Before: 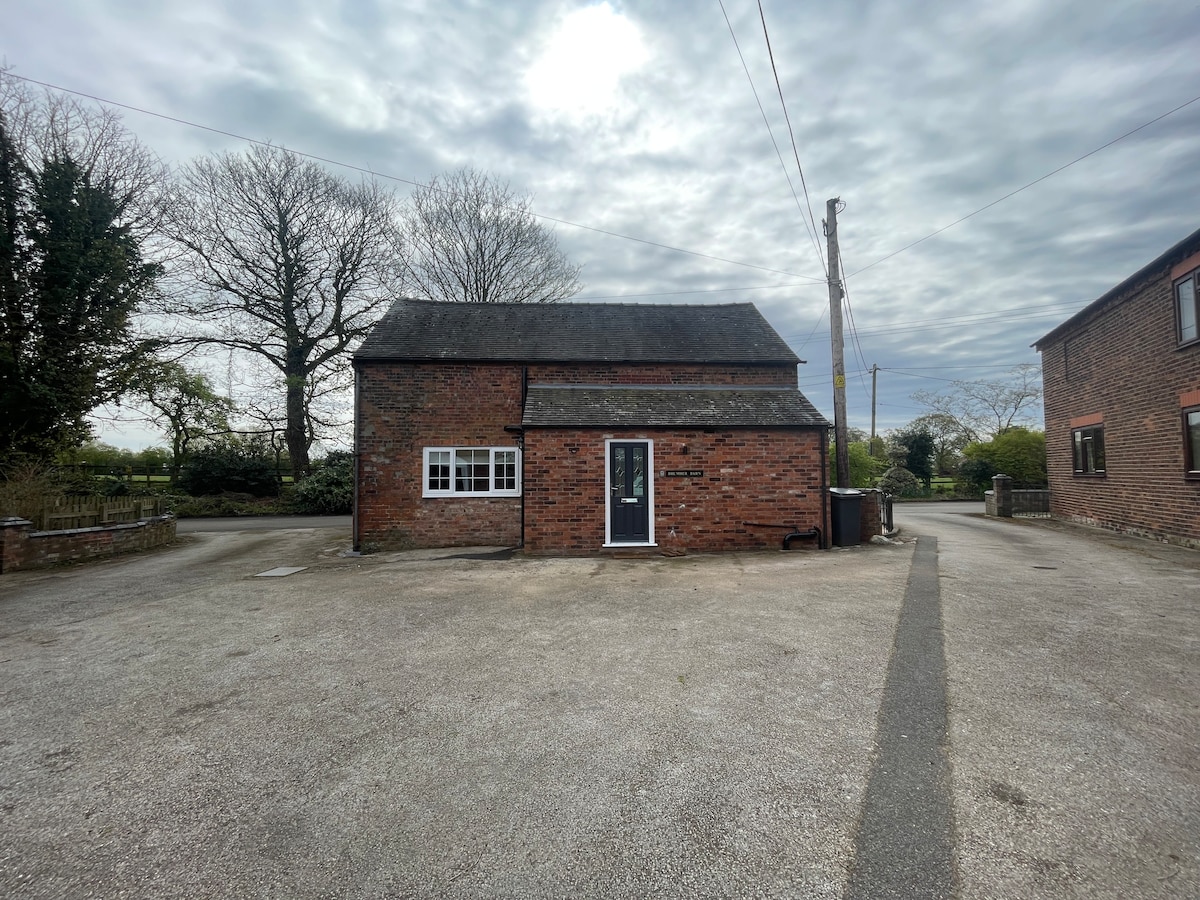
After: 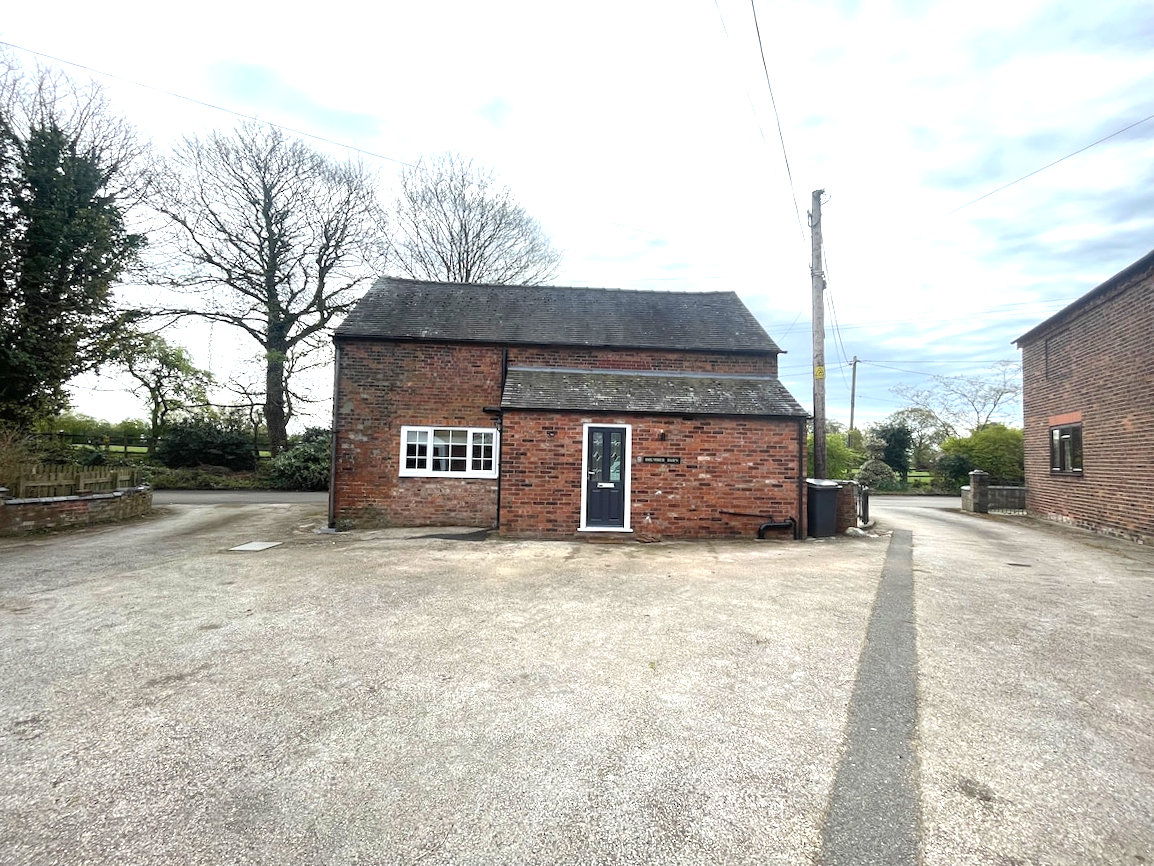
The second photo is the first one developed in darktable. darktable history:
exposure: black level correction 0, exposure 1.2 EV, compensate highlight preservation false
crop and rotate: angle -1.7°
